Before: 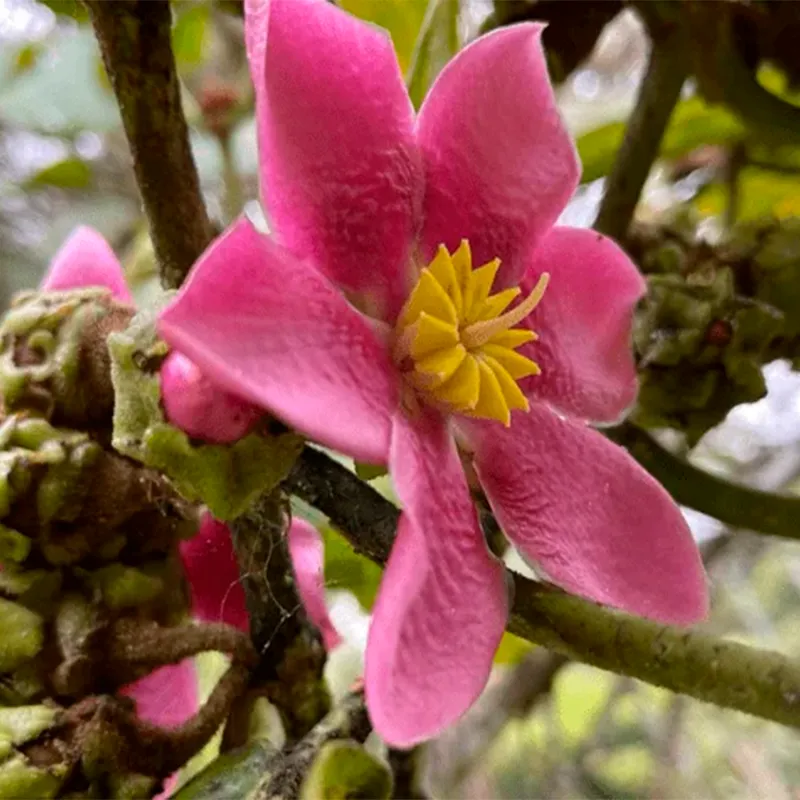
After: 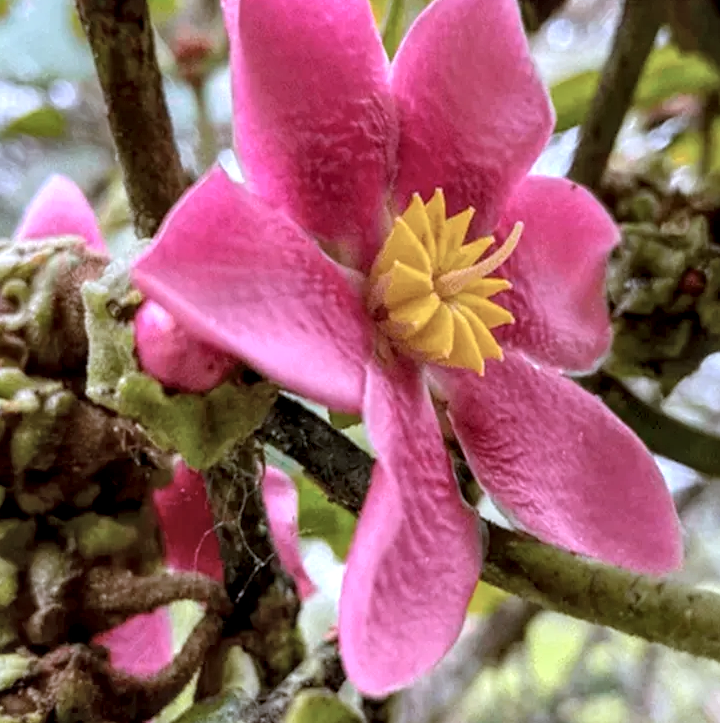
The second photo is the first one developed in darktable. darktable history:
color correction: highlights a* -2.04, highlights b* -18.11
contrast brightness saturation: brightness 0.119
local contrast: highlights 23%, detail 150%
crop: left 3.37%, top 6.386%, right 6.079%, bottom 3.219%
